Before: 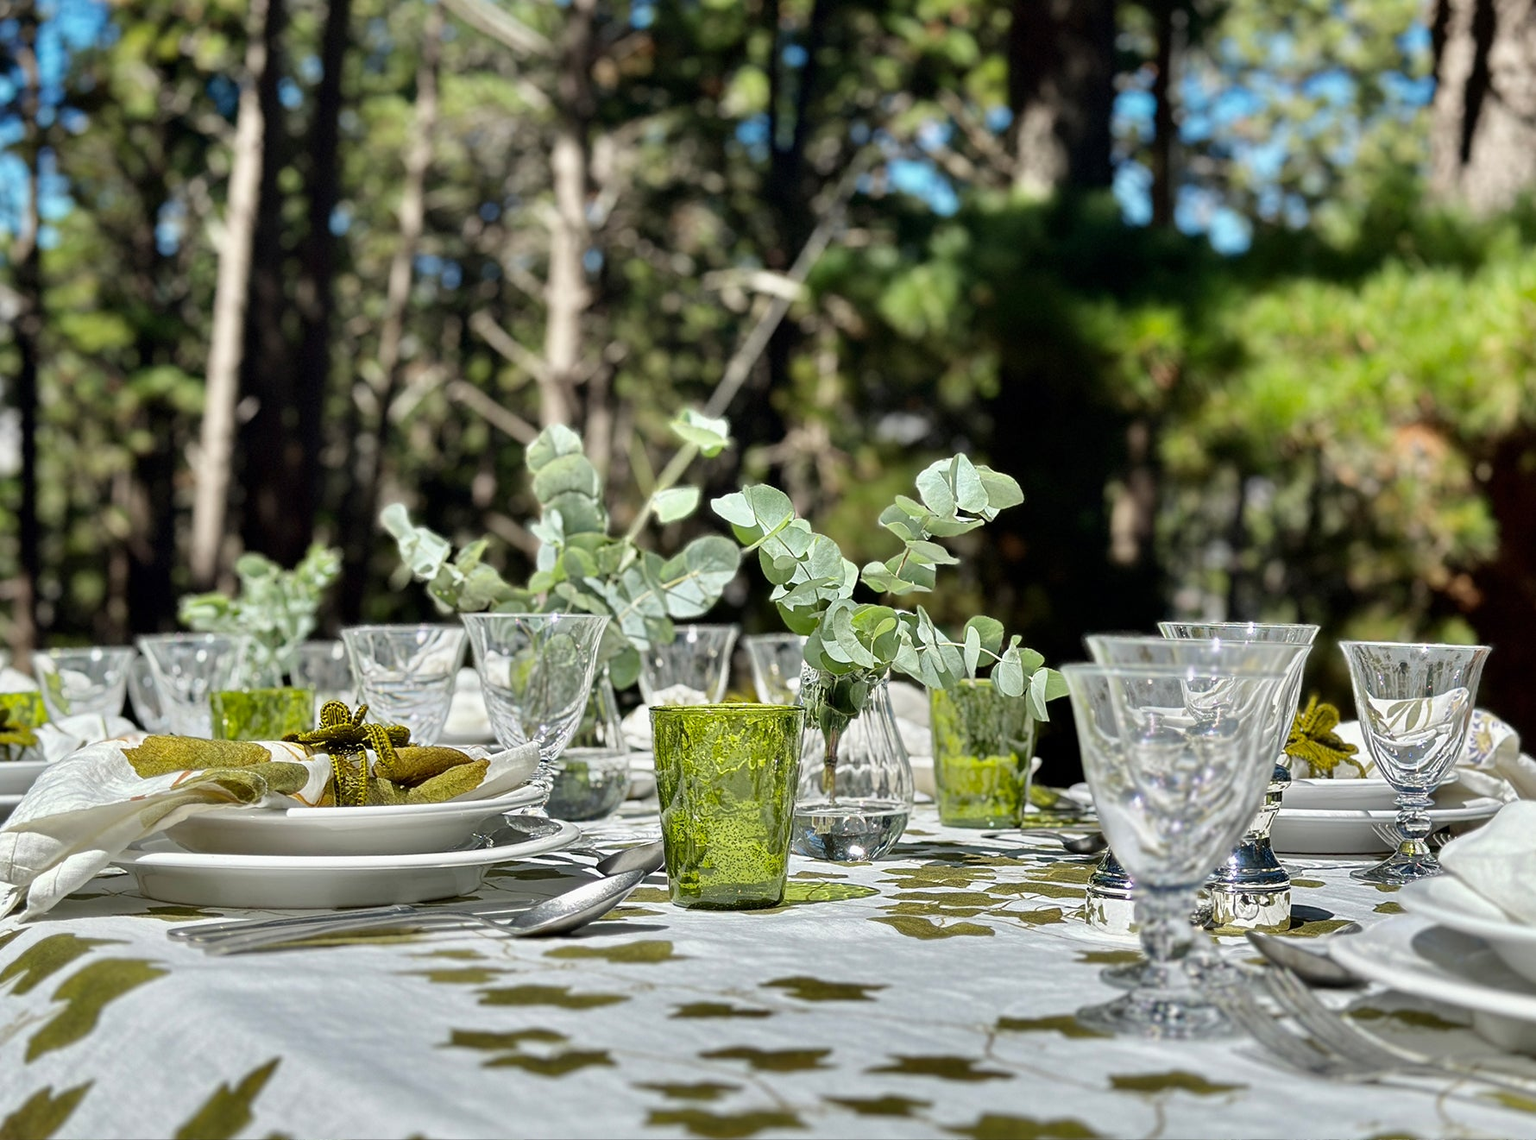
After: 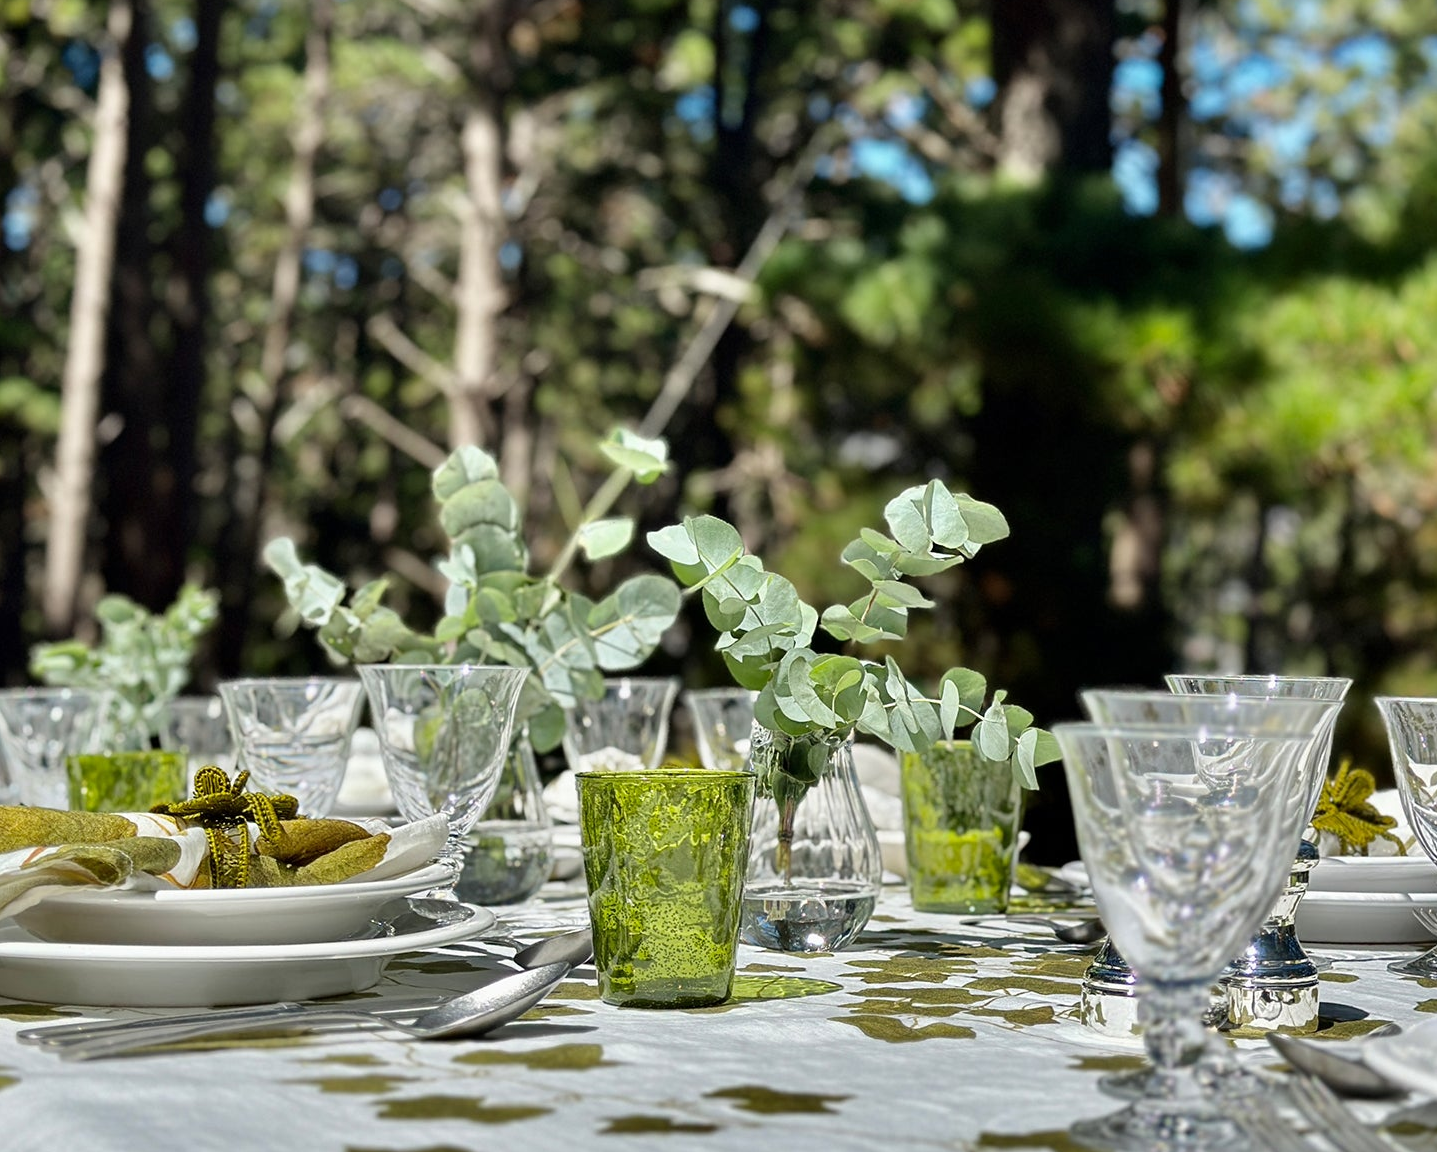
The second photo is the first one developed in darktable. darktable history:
crop: left 9.974%, top 3.557%, right 9.288%, bottom 9.188%
